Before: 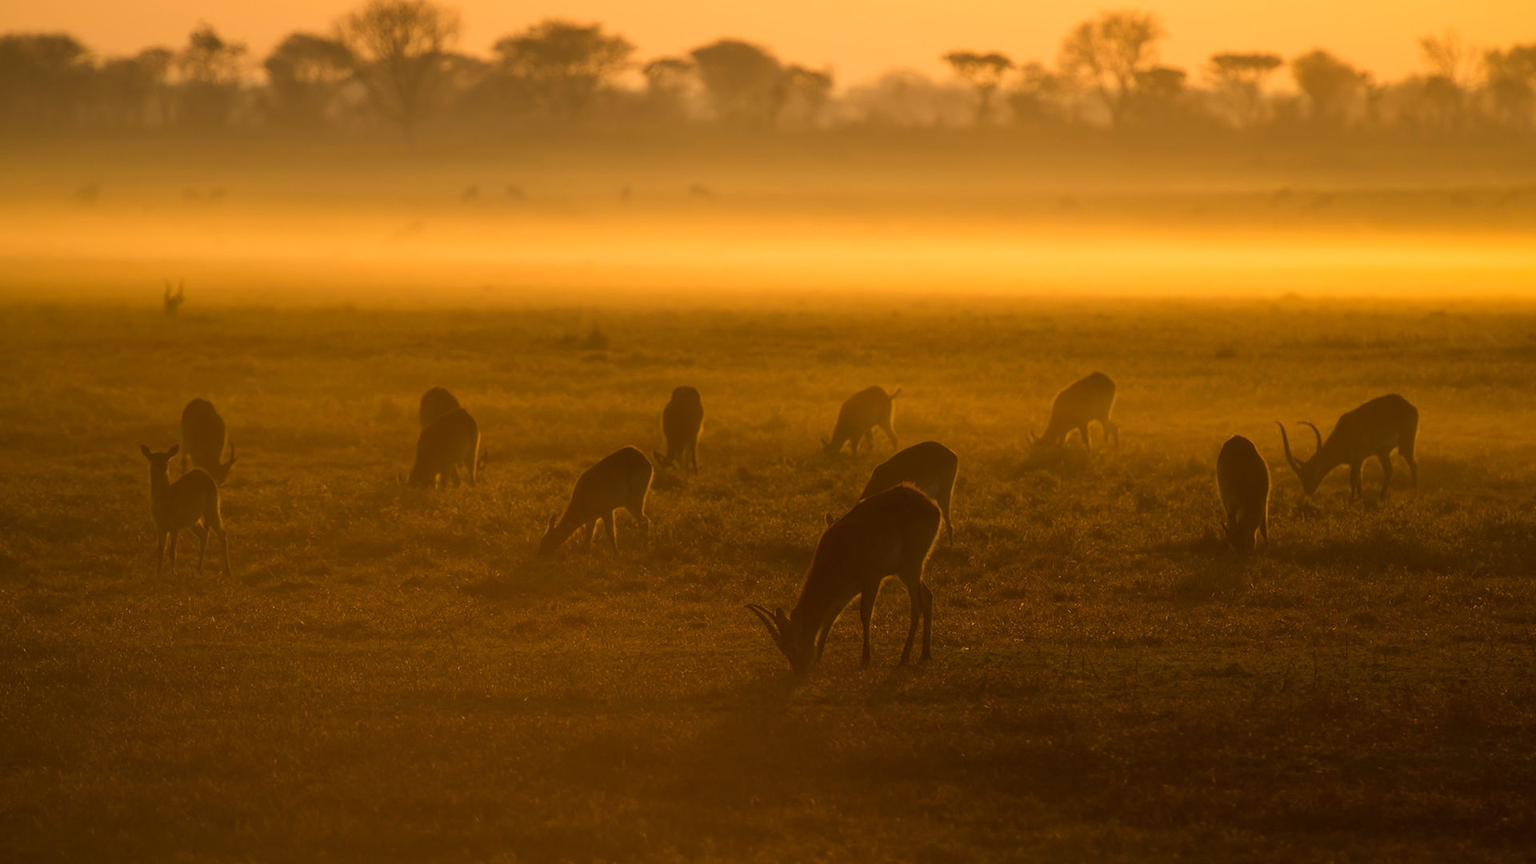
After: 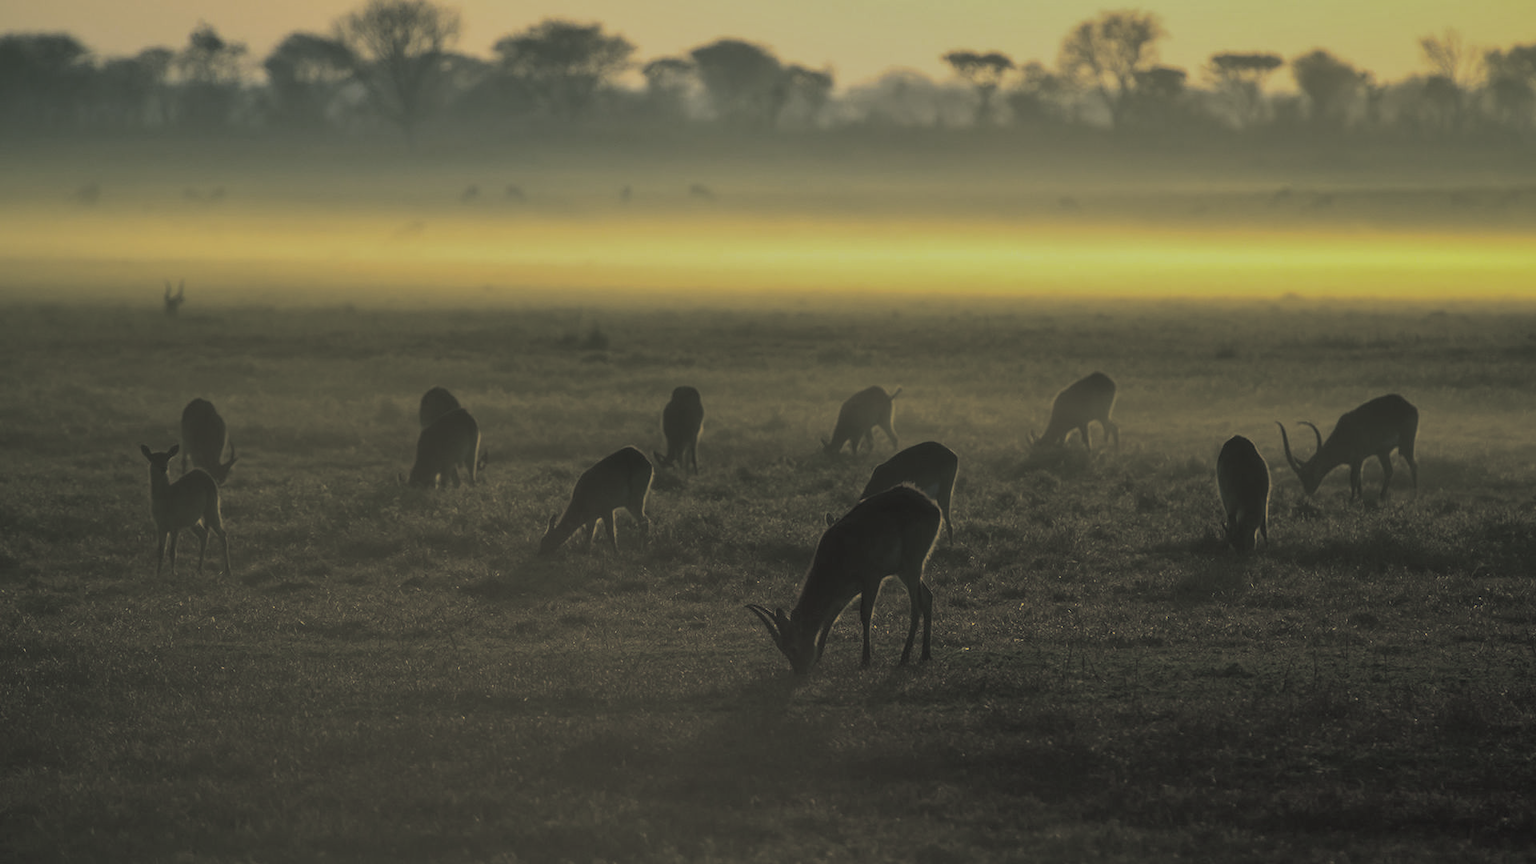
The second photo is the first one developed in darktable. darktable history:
shadows and highlights: soften with gaussian
white balance: red 0.766, blue 1.537
split-toning: shadows › hue 205.2°, shadows › saturation 0.29, highlights › hue 50.4°, highlights › saturation 0.38, balance -49.9
